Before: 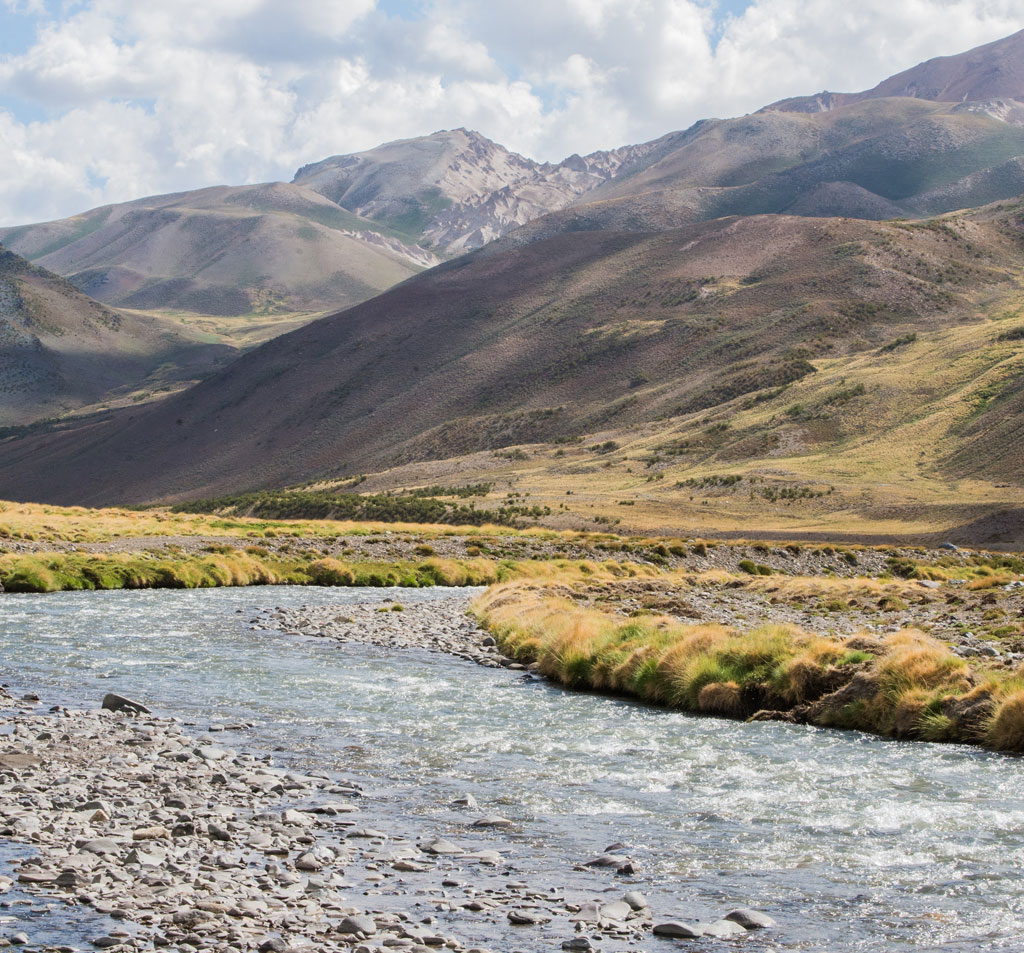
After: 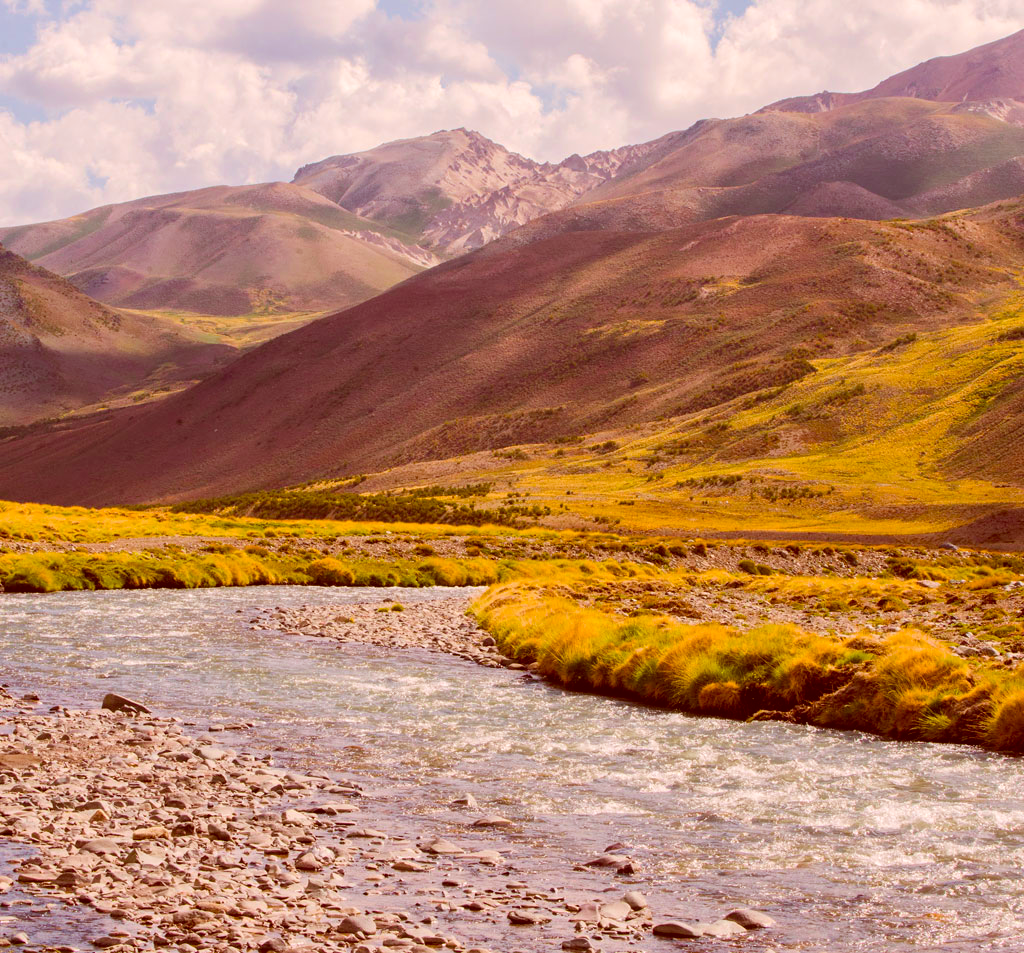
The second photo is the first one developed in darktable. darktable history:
color balance rgb: perceptual saturation grading › global saturation 65.518%, perceptual saturation grading › highlights 50.201%, perceptual saturation grading › shadows 29.307%, global vibrance 20%
color correction: highlights a* 9.34, highlights b* 8.53, shadows a* 39.92, shadows b* 39.94, saturation 0.773
